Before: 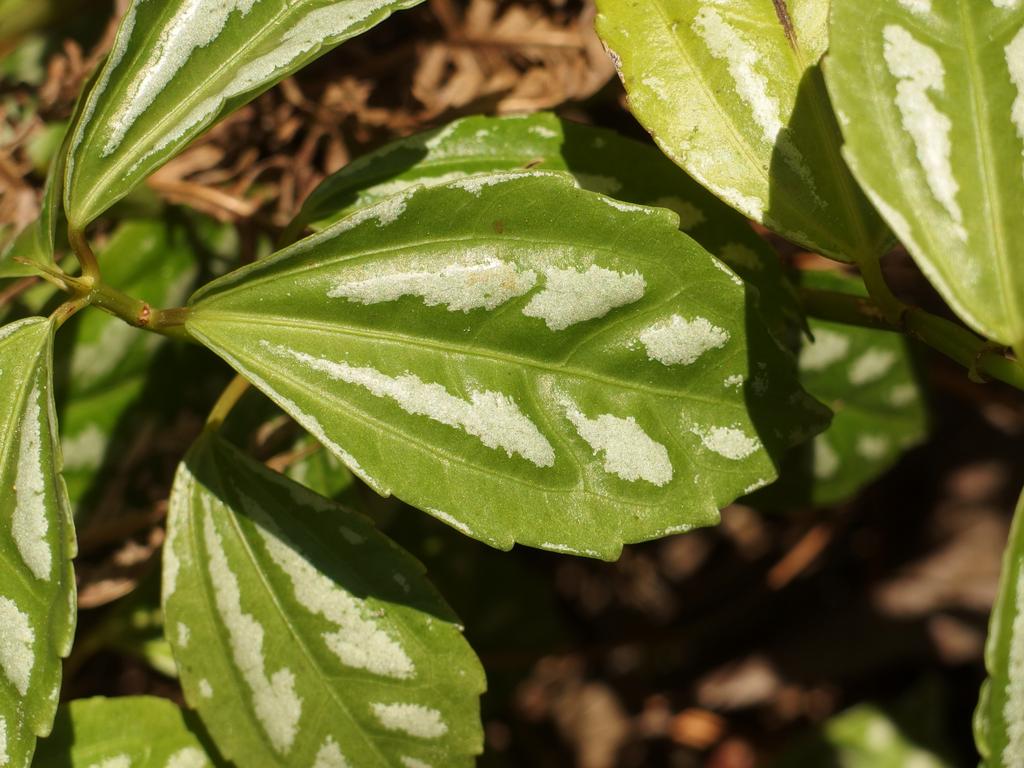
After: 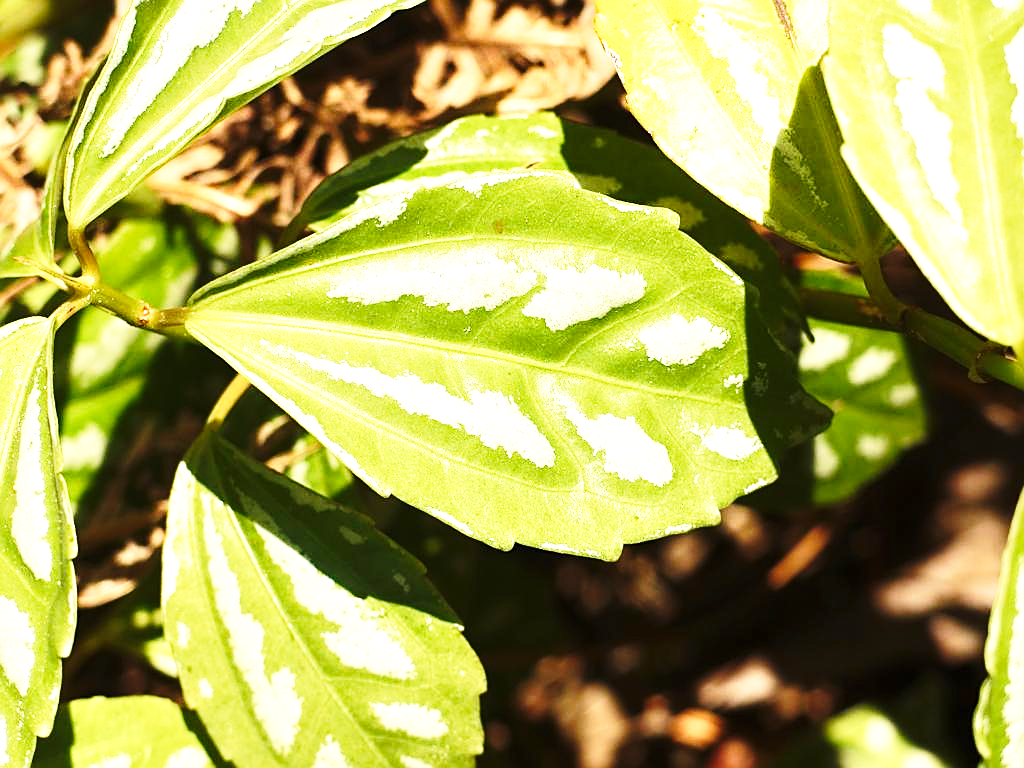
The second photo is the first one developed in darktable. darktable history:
sharpen: on, module defaults
color balance rgb: global vibrance 10%
tone equalizer: -8 EV 0.001 EV, -7 EV -0.002 EV, -6 EV 0.002 EV, -5 EV -0.03 EV, -4 EV -0.116 EV, -3 EV -0.169 EV, -2 EV 0.24 EV, -1 EV 0.702 EV, +0 EV 0.493 EV
exposure: black level correction 0, exposure 0.7 EV, compensate exposure bias true, compensate highlight preservation false
base curve: curves: ch0 [(0, 0) (0.028, 0.03) (0.121, 0.232) (0.46, 0.748) (0.859, 0.968) (1, 1)], preserve colors none
